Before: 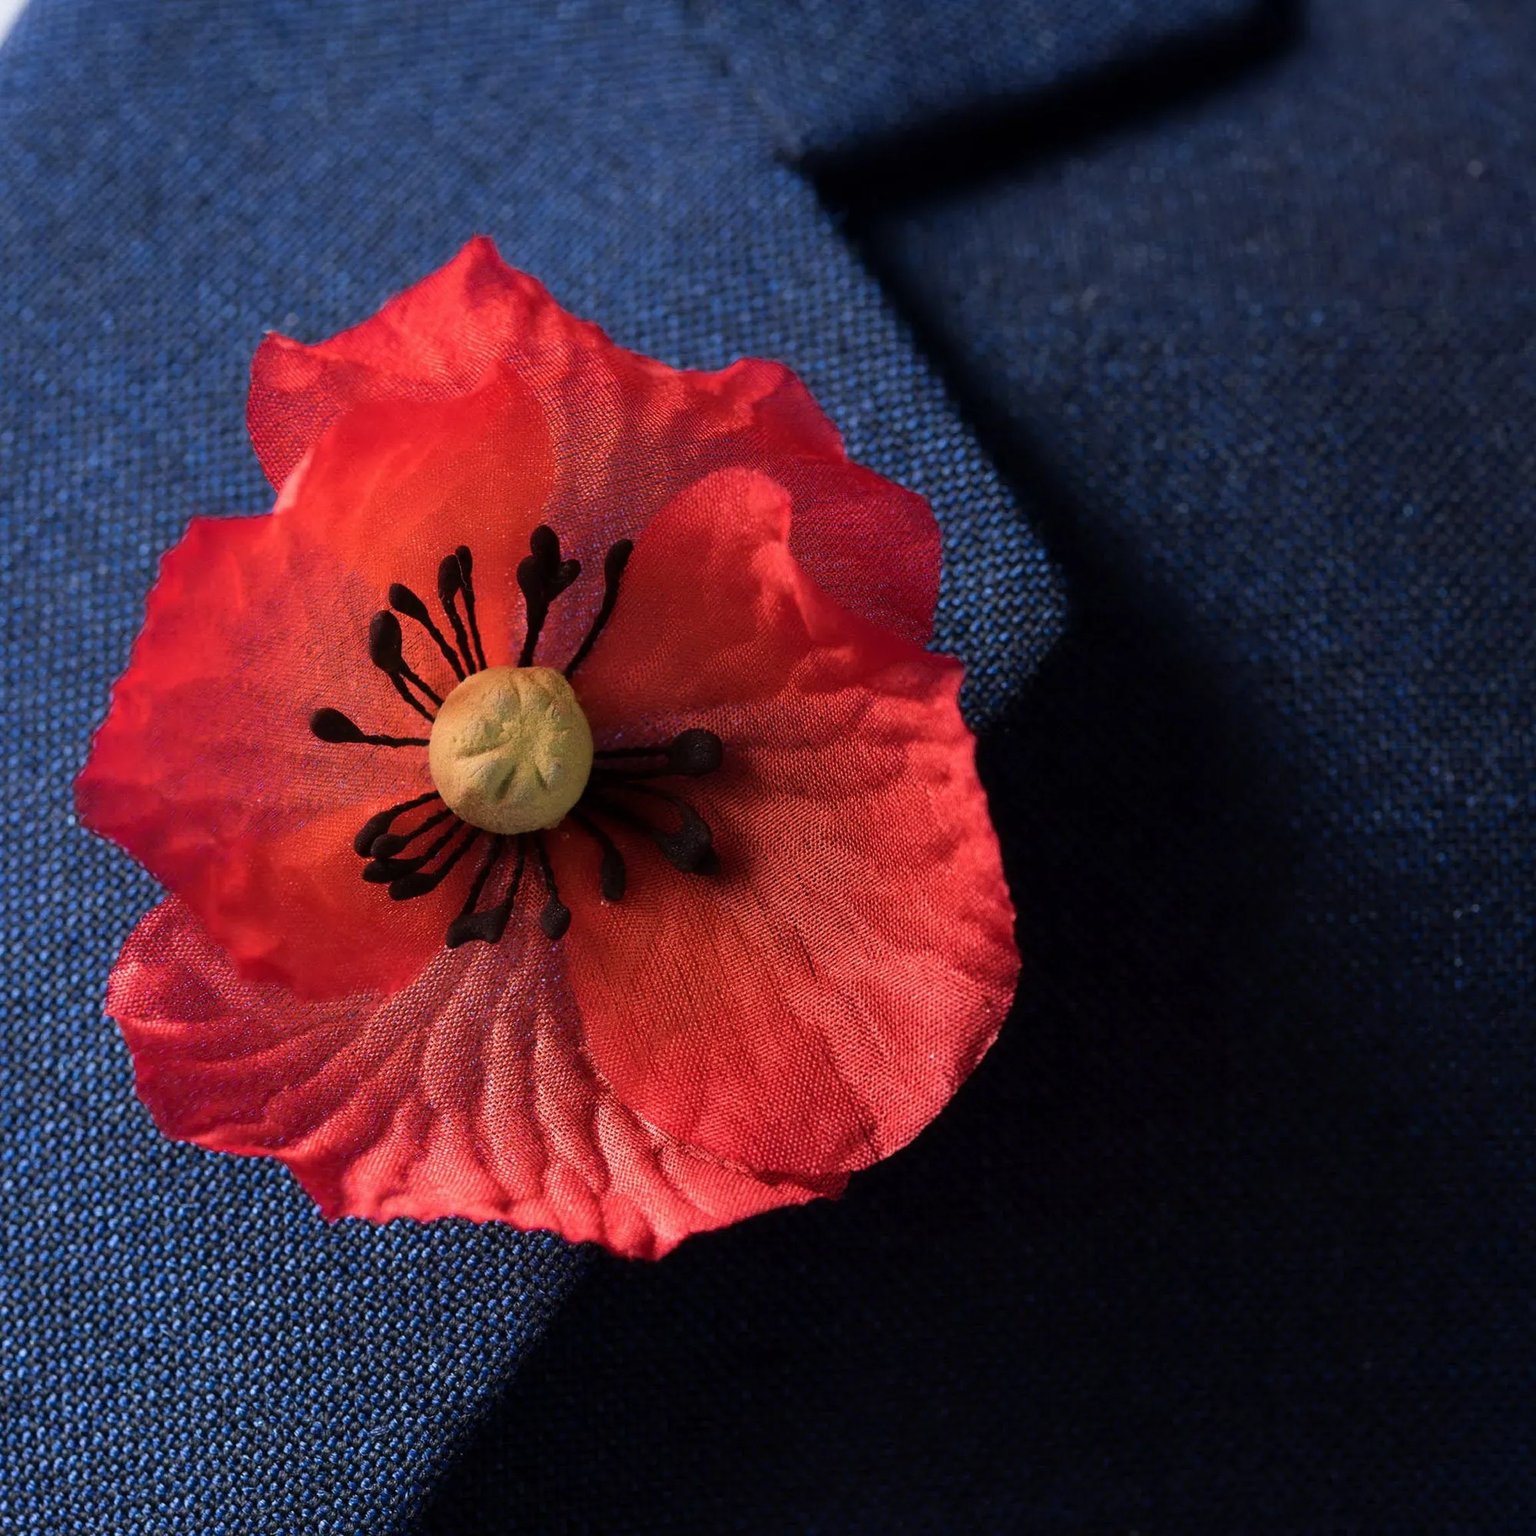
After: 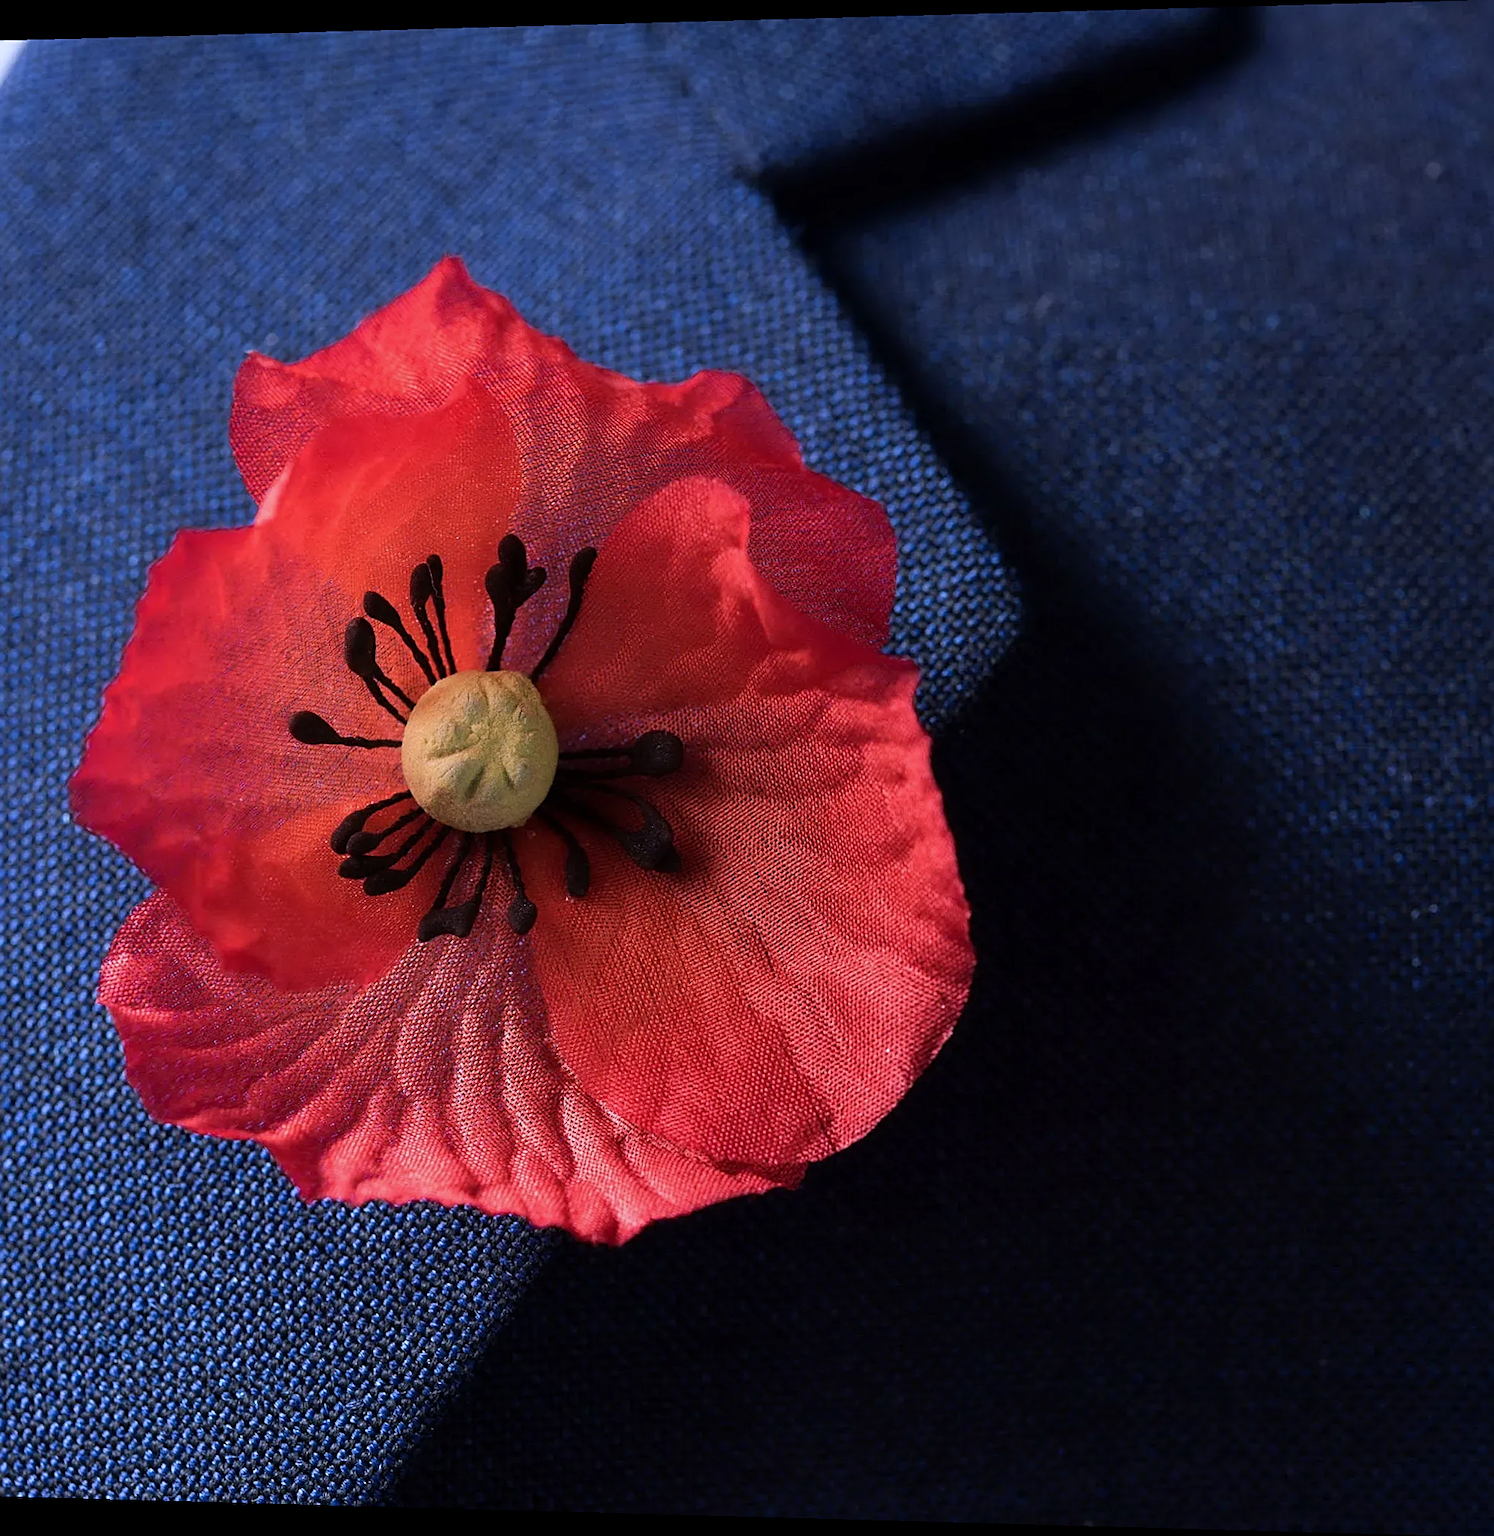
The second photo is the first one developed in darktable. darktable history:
white balance: red 0.967, blue 1.119, emerald 0.756
rotate and perspective: lens shift (horizontal) -0.055, automatic cropping off
sharpen: on, module defaults
